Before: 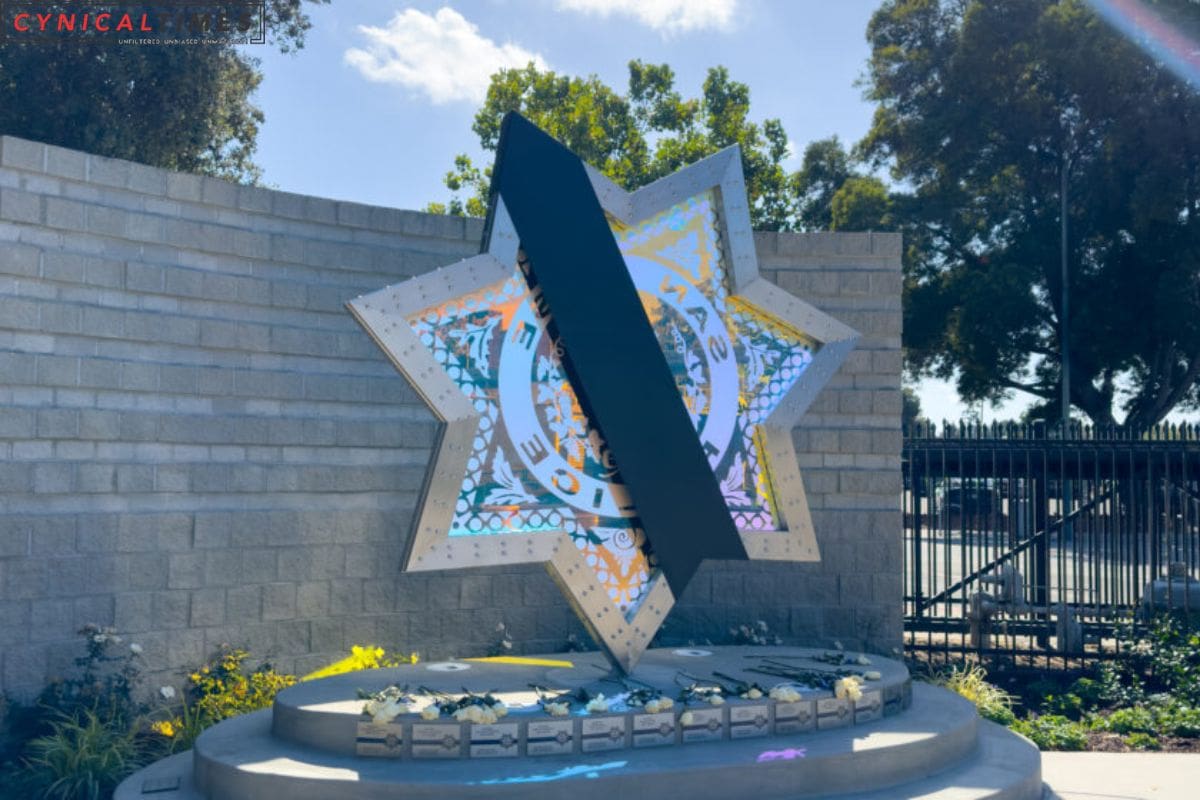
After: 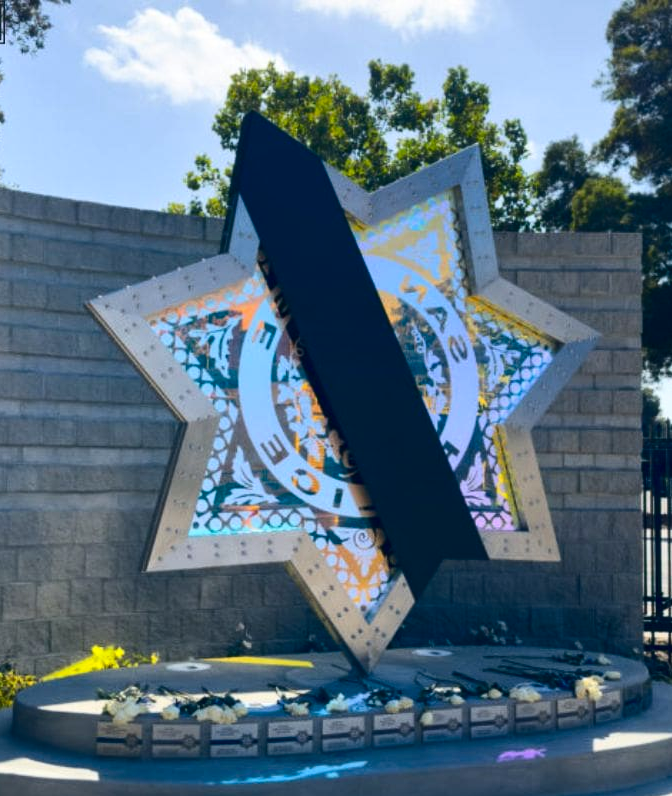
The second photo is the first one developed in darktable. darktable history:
crop: left 21.674%, right 22.086%
contrast brightness saturation: contrast 0.2, brightness -0.11, saturation 0.1
